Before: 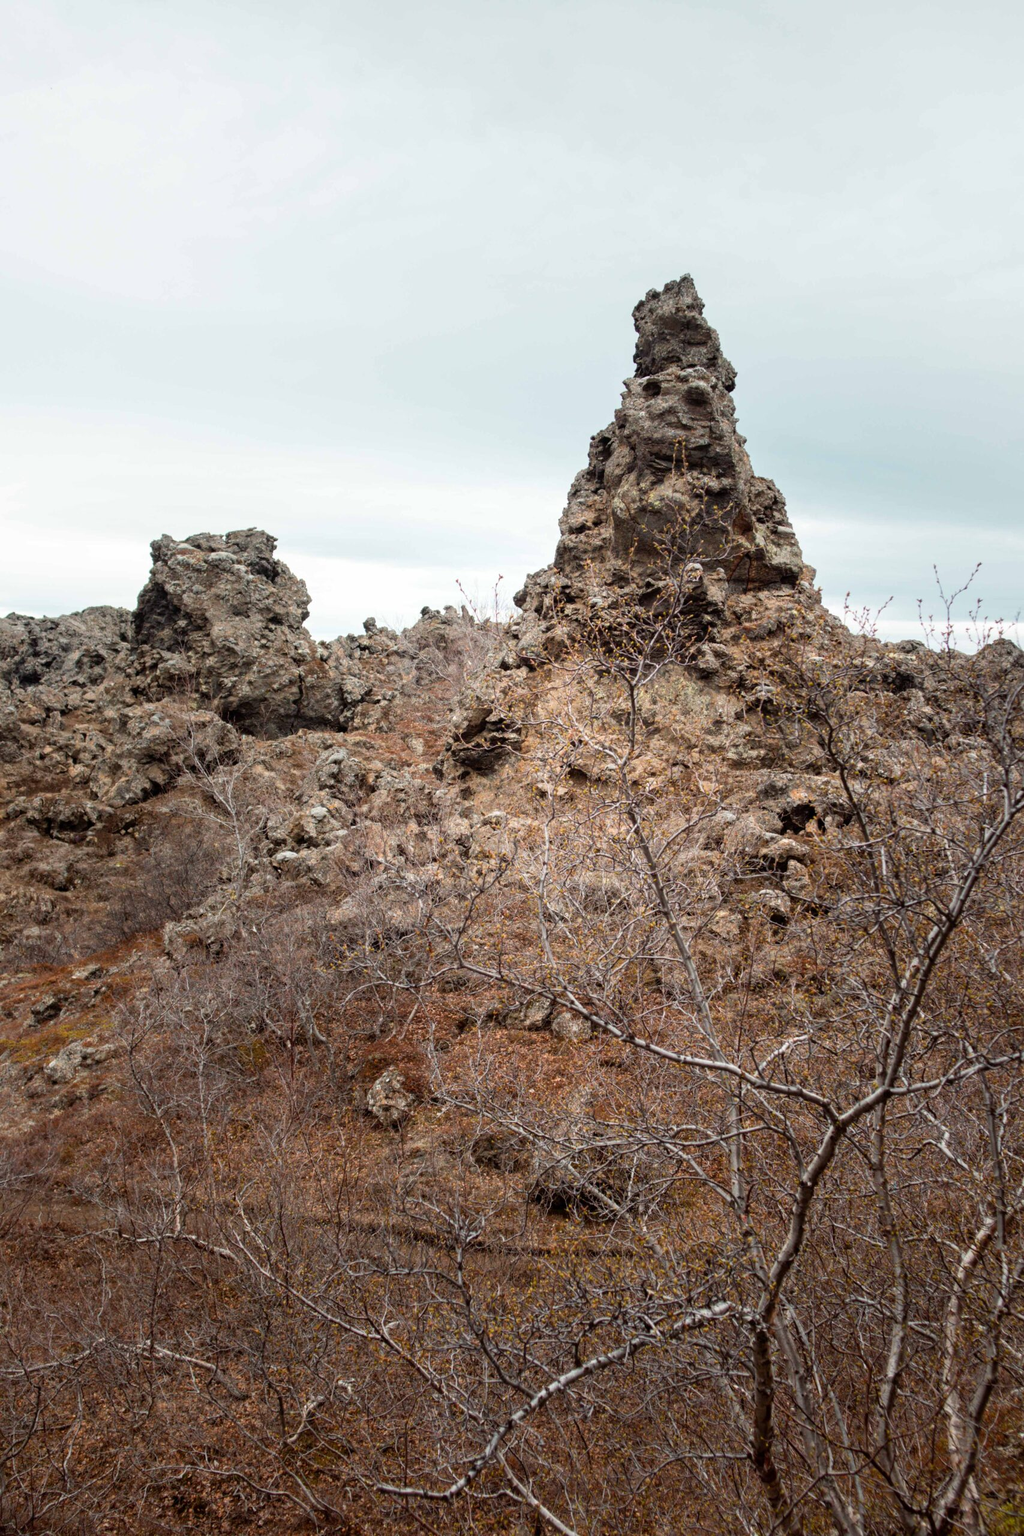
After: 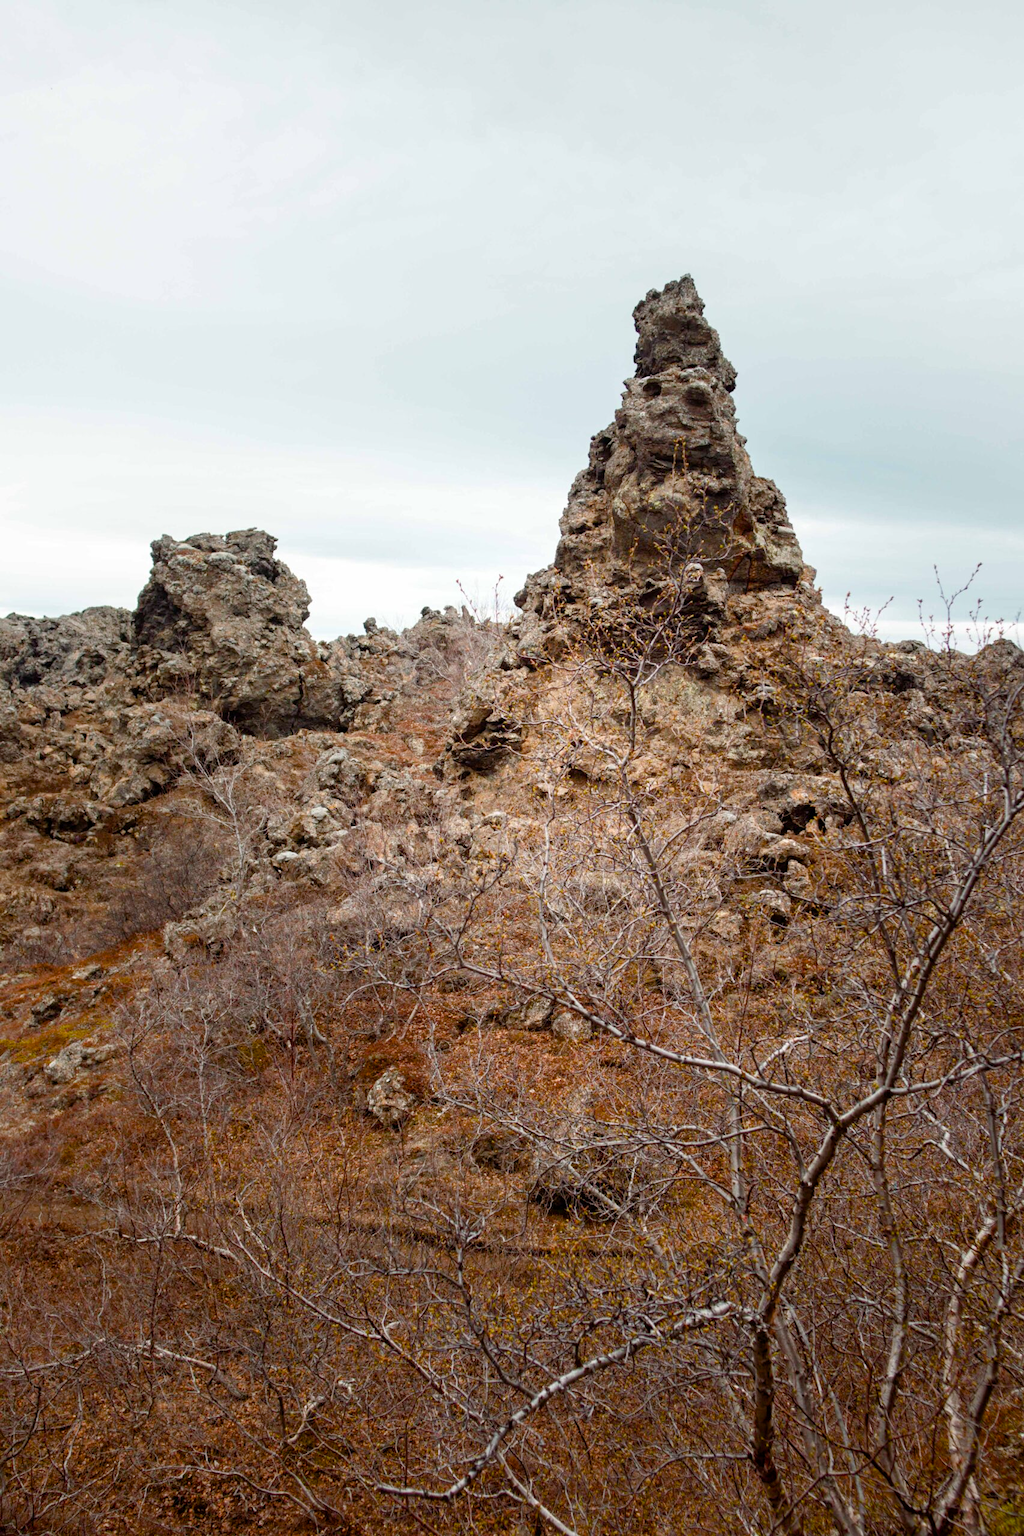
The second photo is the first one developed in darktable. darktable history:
color balance rgb: perceptual saturation grading › global saturation 20%, perceptual saturation grading › highlights -25.836%, perceptual saturation grading › shadows 49.354%
